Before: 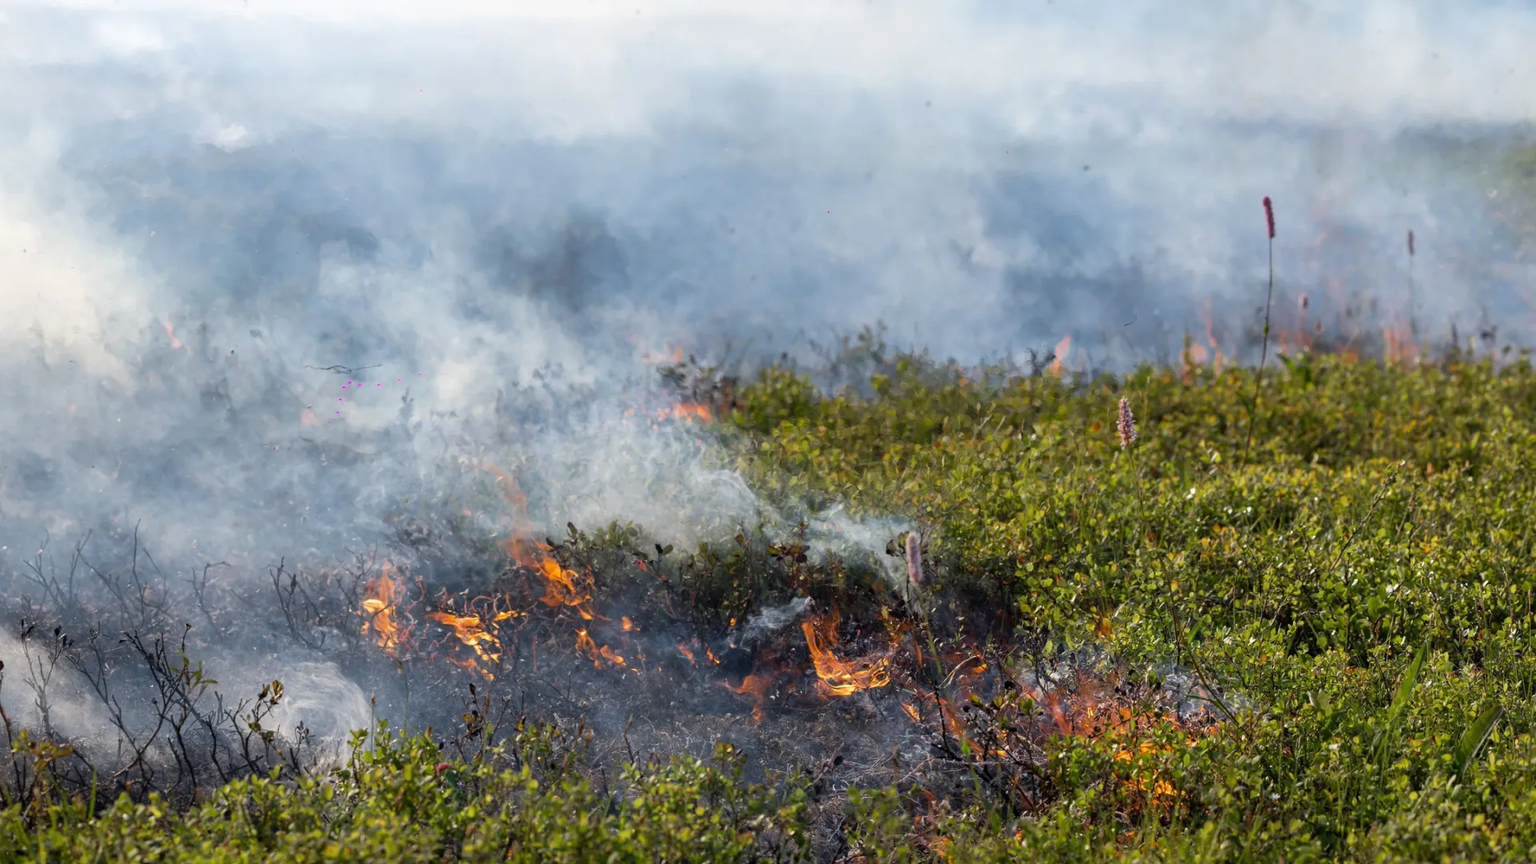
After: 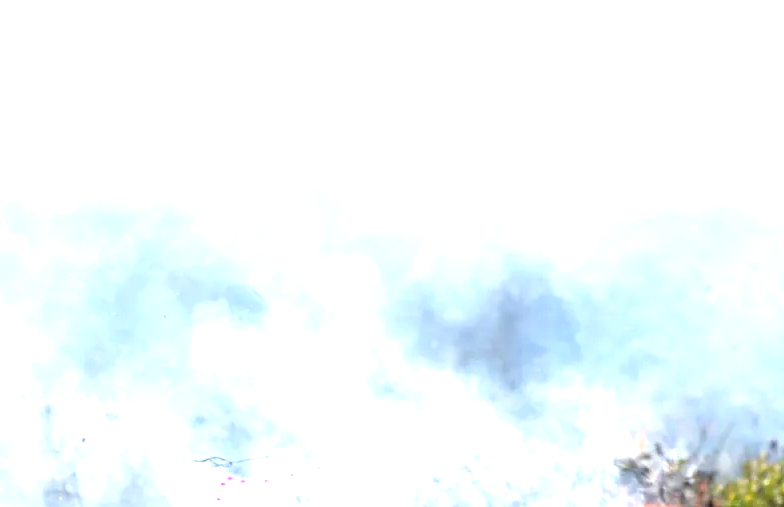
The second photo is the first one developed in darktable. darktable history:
levels: white 99.9%, levels [0, 0.474, 0.947]
crop and rotate: left 10.818%, top 0.074%, right 48.321%, bottom 52.934%
exposure: black level correction 0, exposure 1.4 EV, compensate highlight preservation false
